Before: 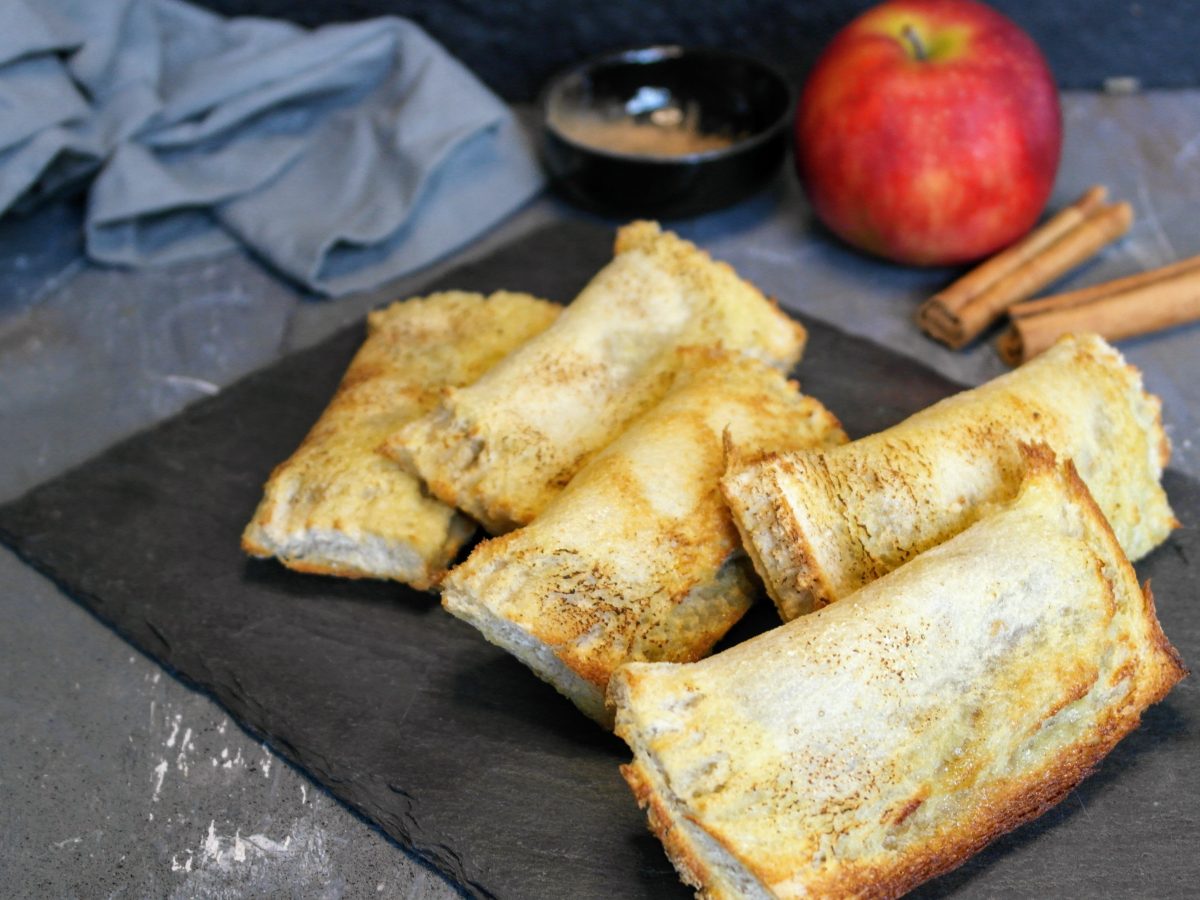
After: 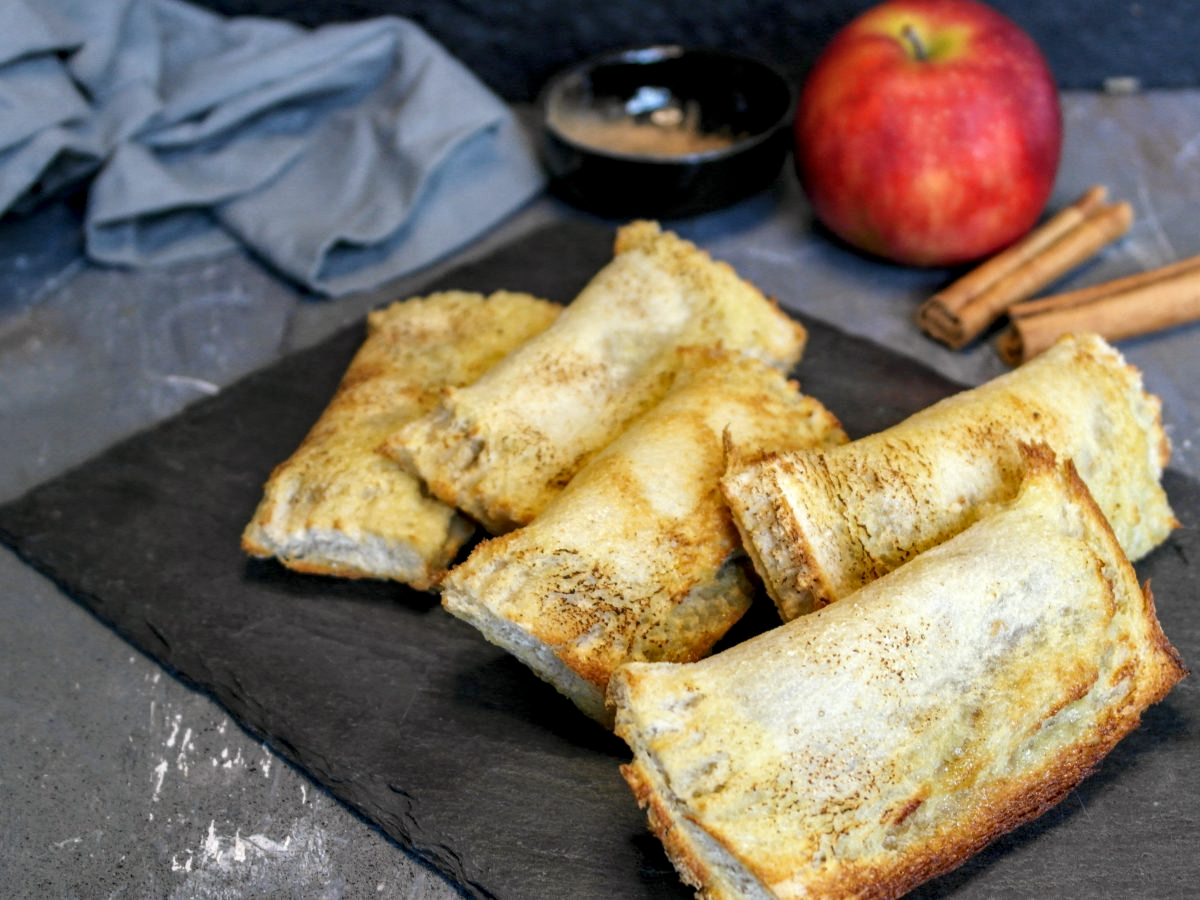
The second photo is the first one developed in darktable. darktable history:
local contrast: shadows 95%, midtone range 0.494
